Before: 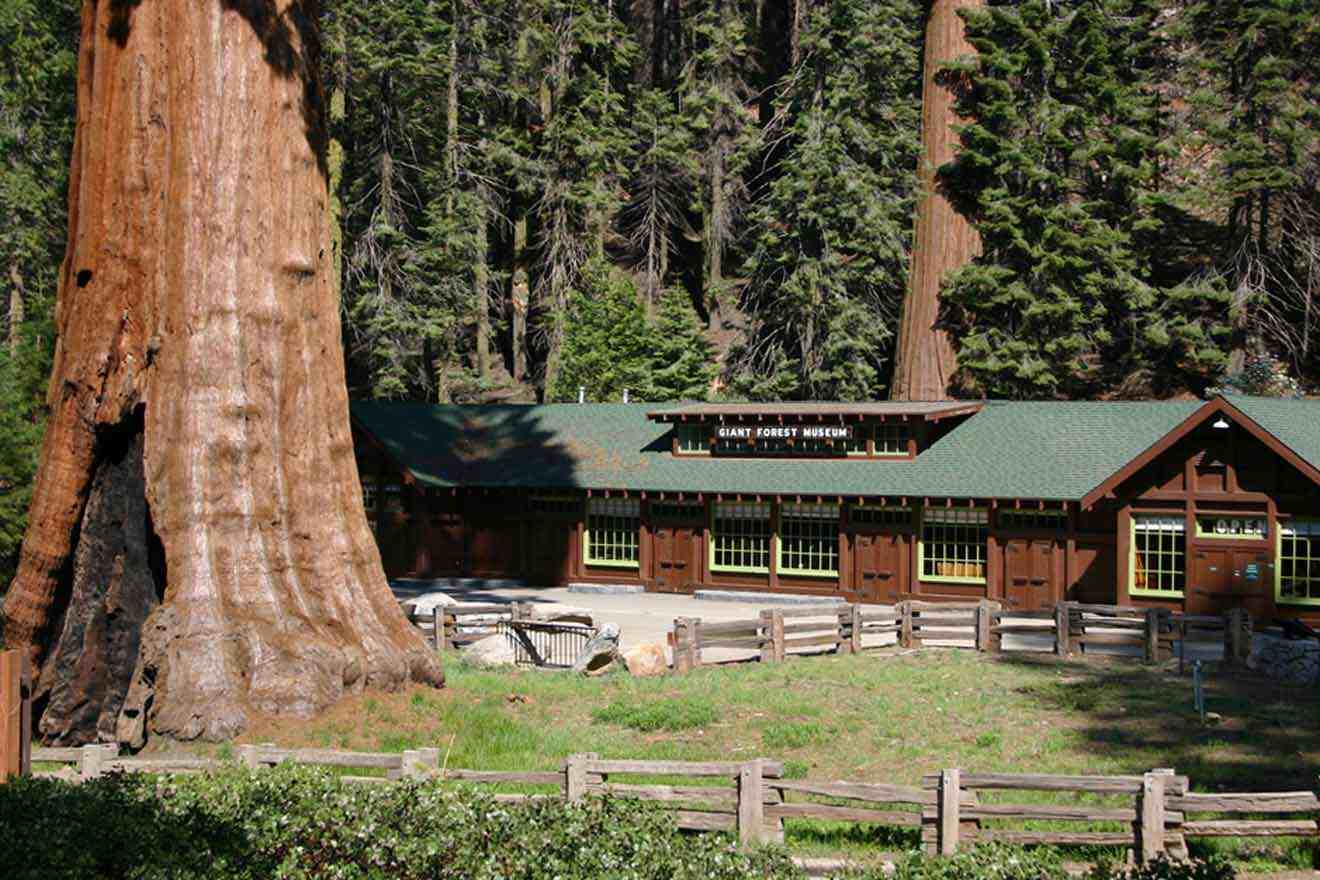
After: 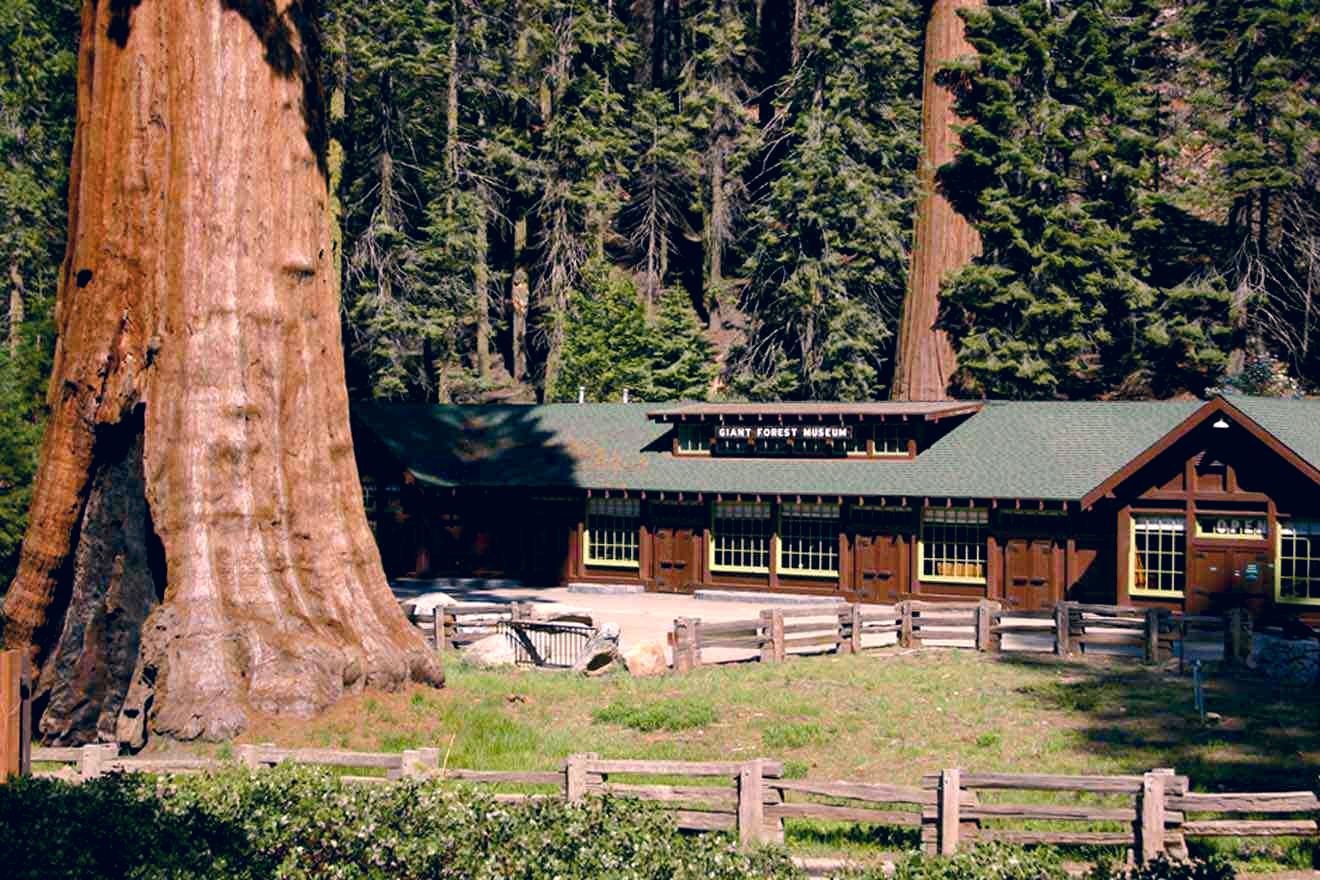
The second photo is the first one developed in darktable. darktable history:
color correction: highlights a* 14.46, highlights b* 5.85, shadows a* -5.53, shadows b* -15.24, saturation 0.85
color balance rgb: global offset › luminance -0.51%, perceptual saturation grading › global saturation 27.53%, perceptual saturation grading › highlights -25%, perceptual saturation grading › shadows 25%, perceptual brilliance grading › highlights 6.62%, perceptual brilliance grading › mid-tones 17.07%, perceptual brilliance grading › shadows -5.23%
